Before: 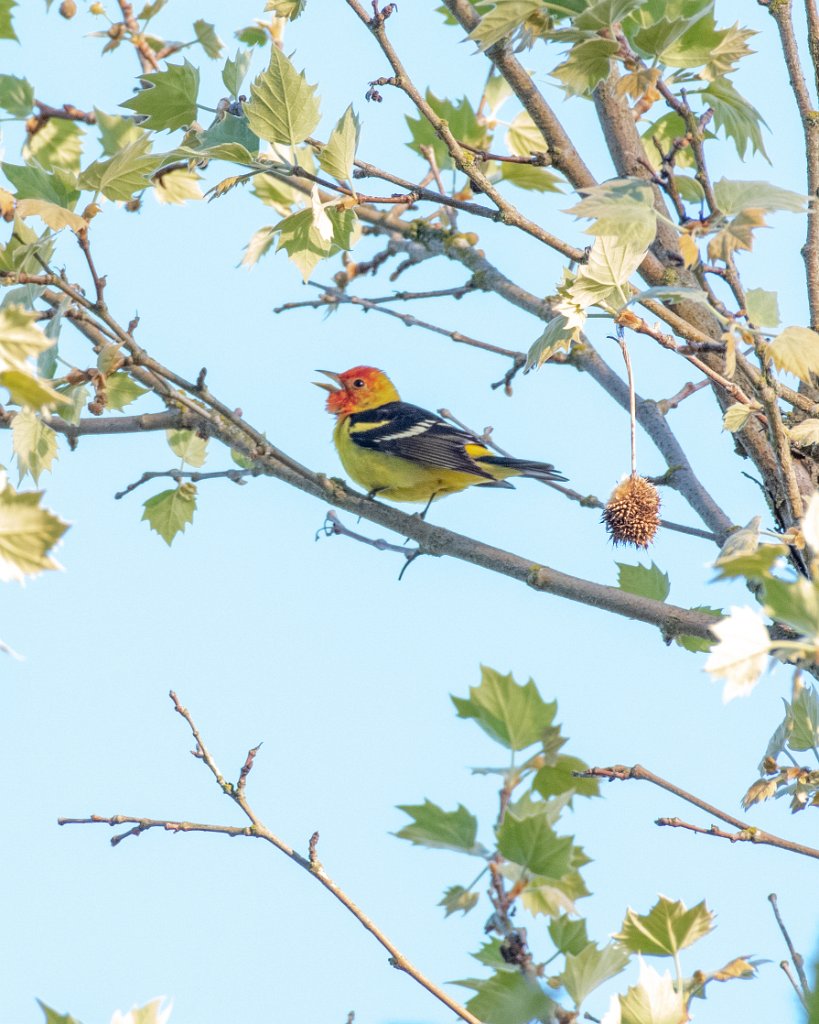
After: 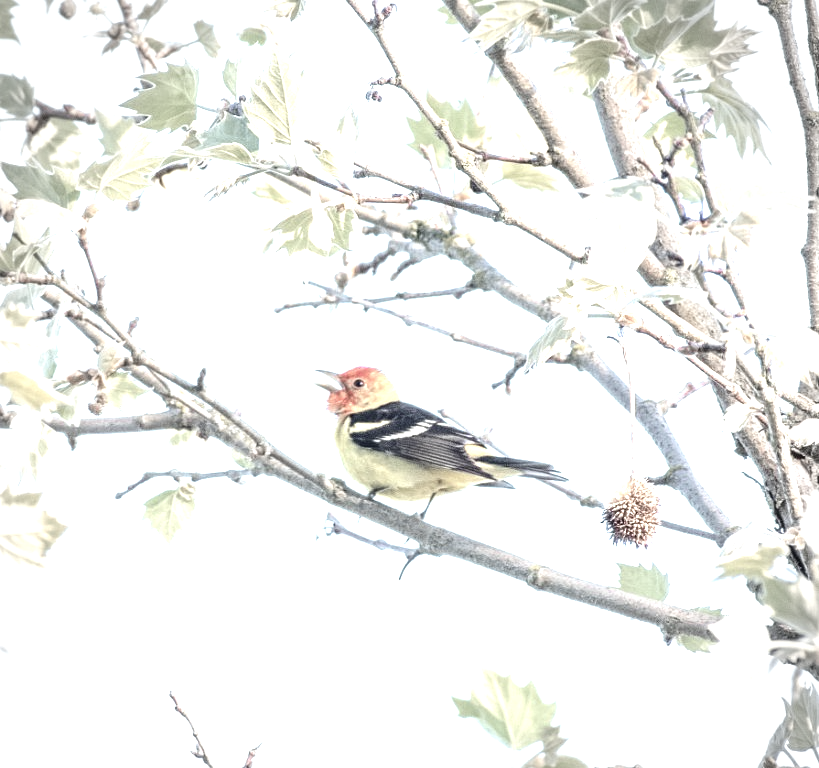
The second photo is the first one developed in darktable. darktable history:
crop: bottom 24.988%
tone equalizer: on, module defaults
vignetting: fall-off start 88.03%, fall-off radius 24.9%
color zones: curves: ch1 [(0, 0.34) (0.143, 0.164) (0.286, 0.152) (0.429, 0.176) (0.571, 0.173) (0.714, 0.188) (0.857, 0.199) (1, 0.34)]
exposure: black level correction 0, exposure 1.45 EV, compensate exposure bias true, compensate highlight preservation false
